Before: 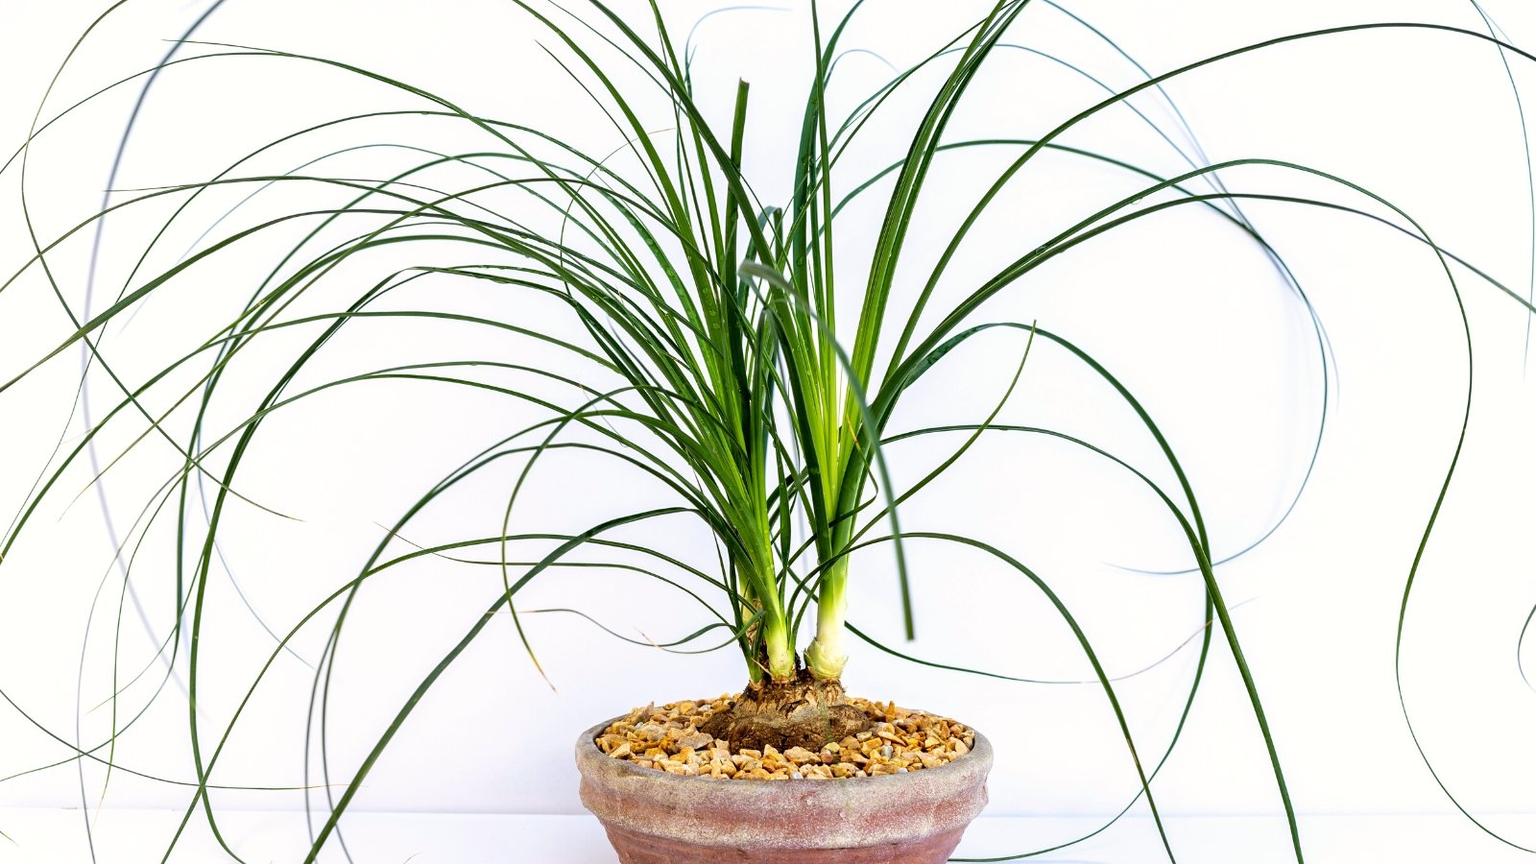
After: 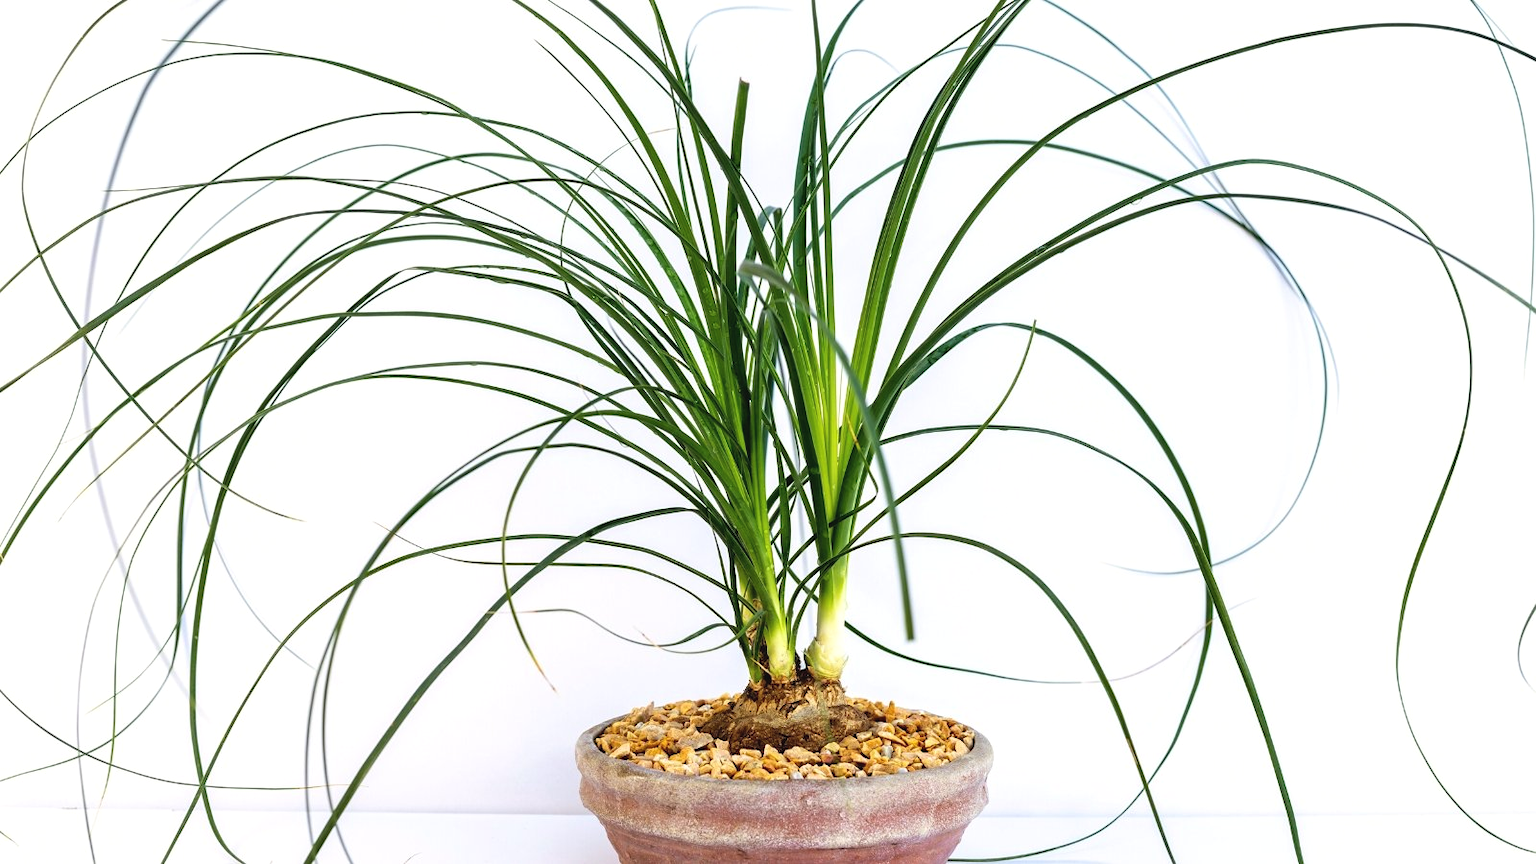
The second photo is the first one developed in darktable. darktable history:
exposure: black level correction -0.004, exposure 0.052 EV, compensate exposure bias true, compensate highlight preservation false
